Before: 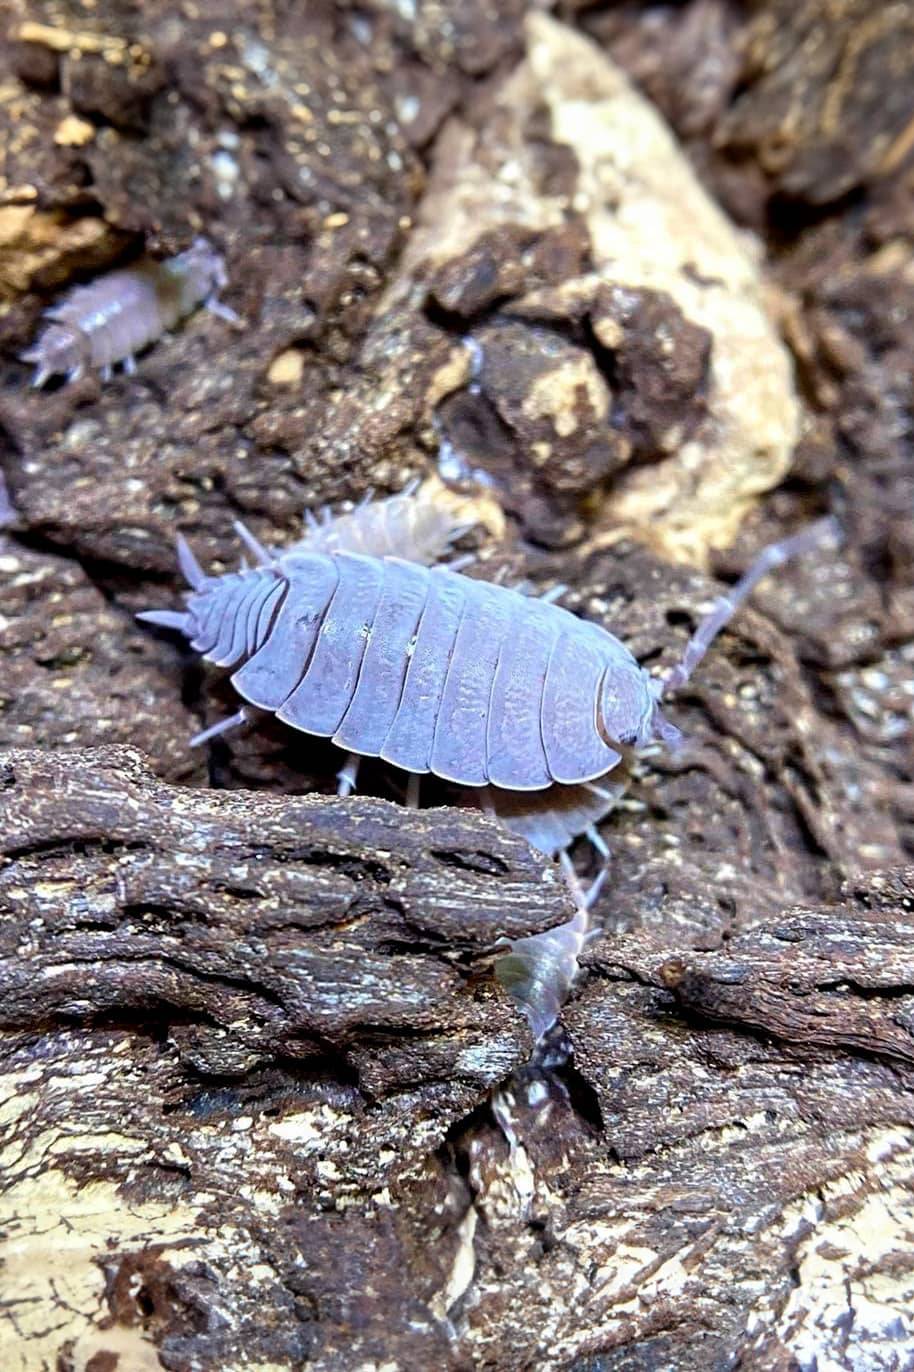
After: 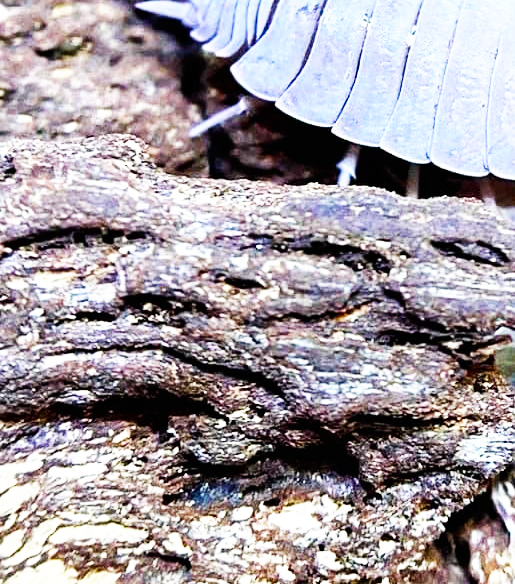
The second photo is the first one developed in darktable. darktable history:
crop: top 44.483%, right 43.593%, bottom 12.892%
base curve: curves: ch0 [(0, 0) (0.007, 0.004) (0.027, 0.03) (0.046, 0.07) (0.207, 0.54) (0.442, 0.872) (0.673, 0.972) (1, 1)], preserve colors none
